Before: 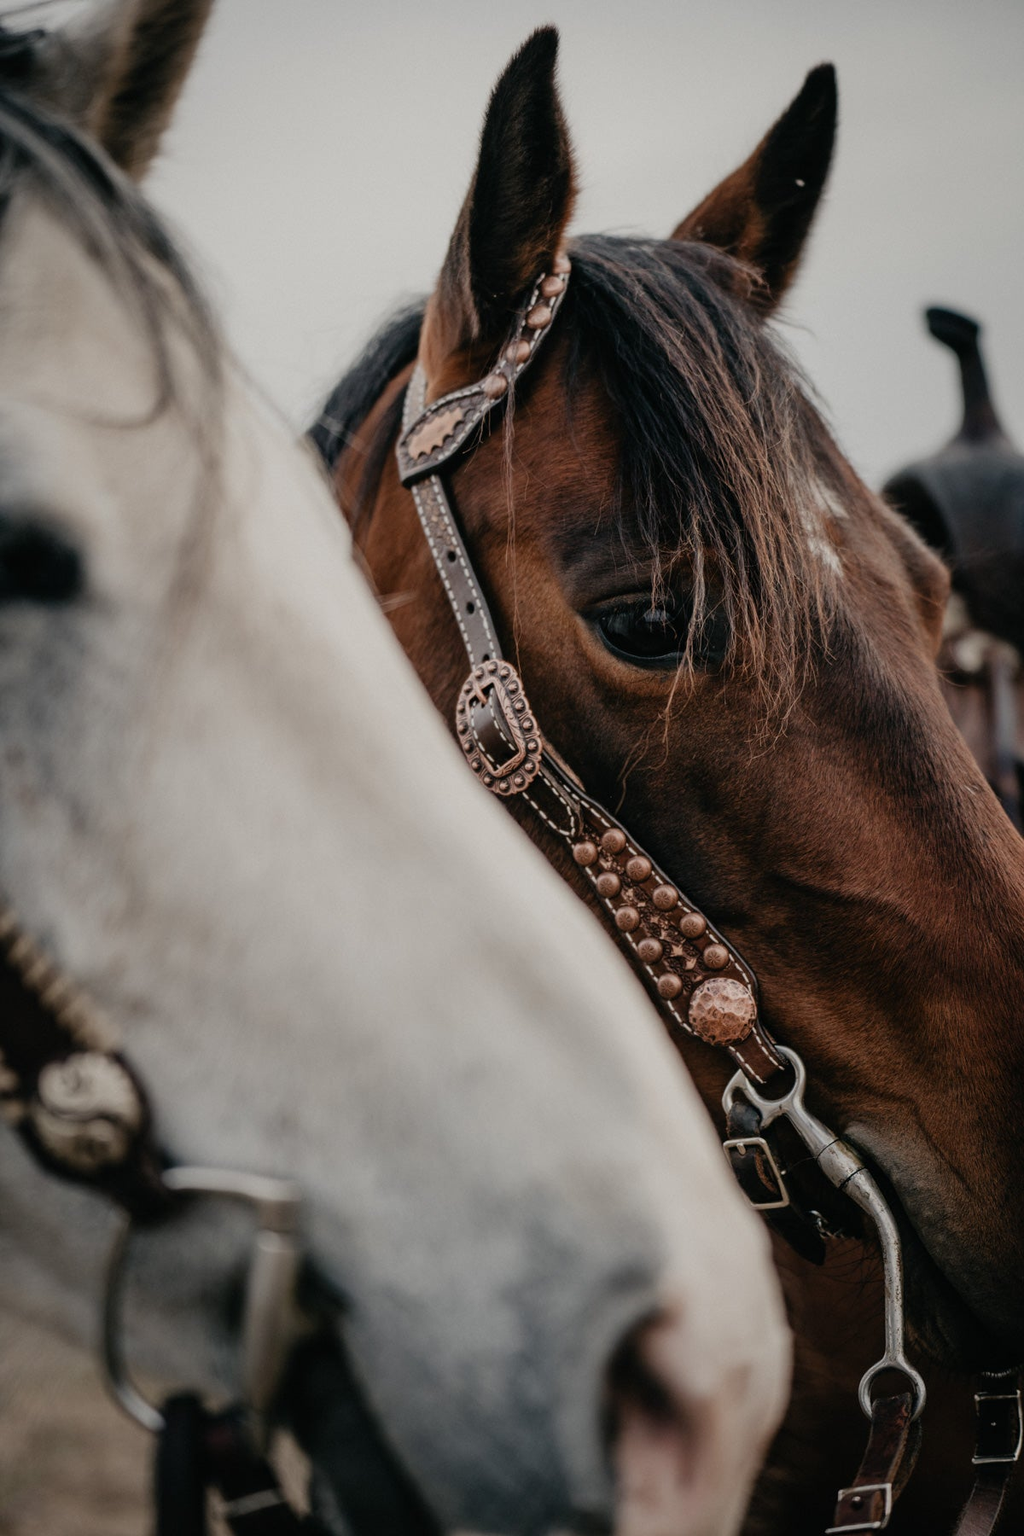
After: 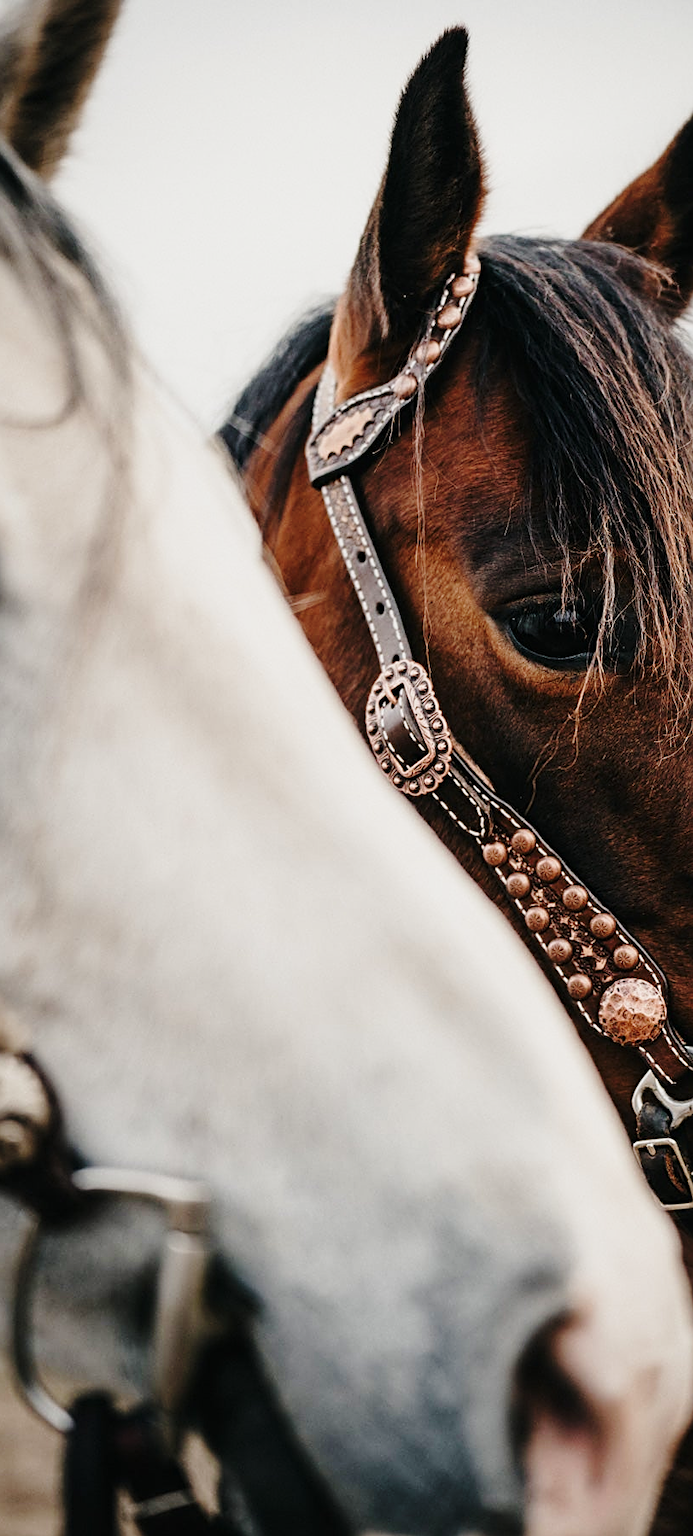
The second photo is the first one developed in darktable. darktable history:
crop and rotate: left 8.839%, right 23.424%
base curve: curves: ch0 [(0, 0) (0.028, 0.03) (0.121, 0.232) (0.46, 0.748) (0.859, 0.968) (1, 1)], exposure shift 0.572, preserve colors none
sharpen: on, module defaults
